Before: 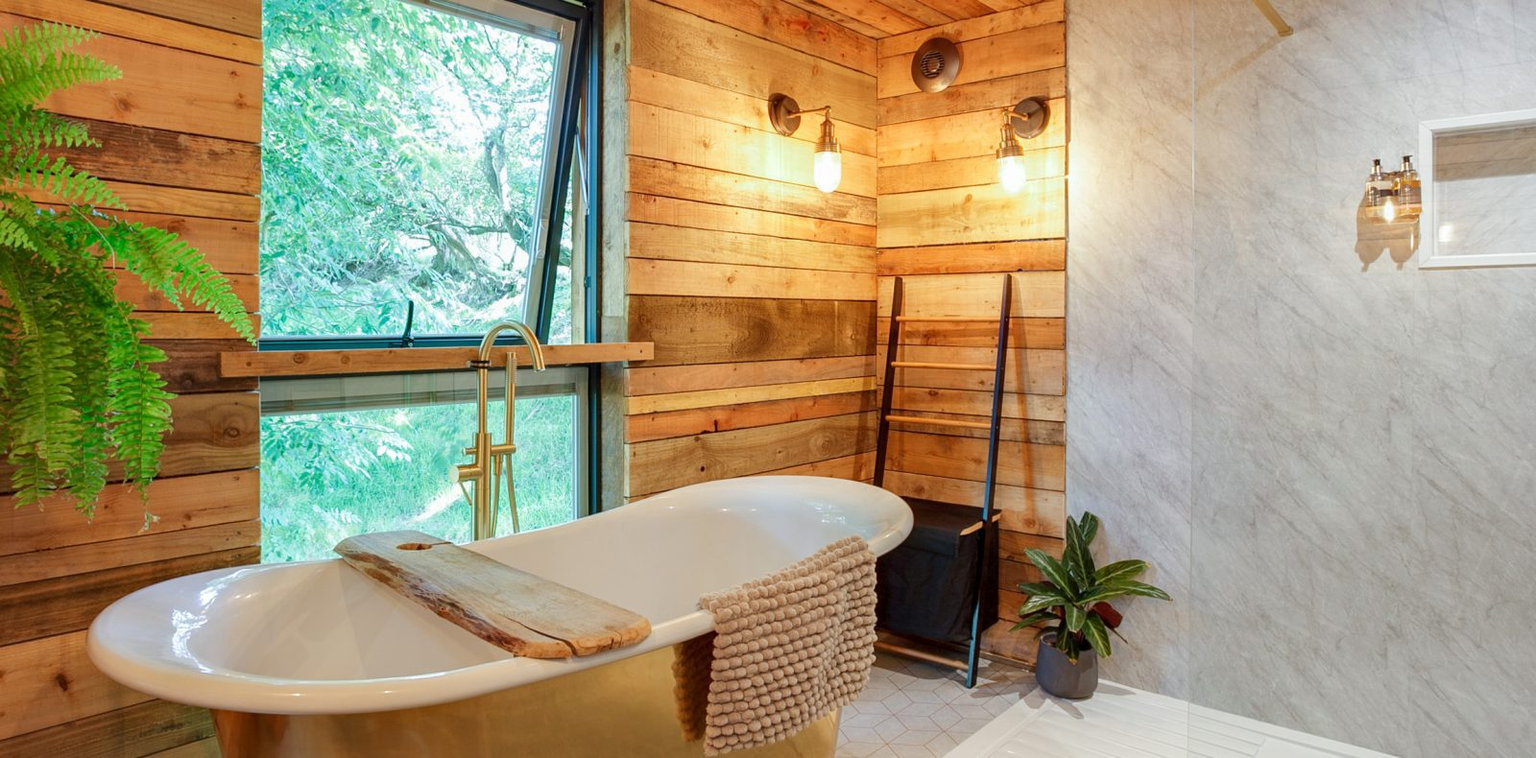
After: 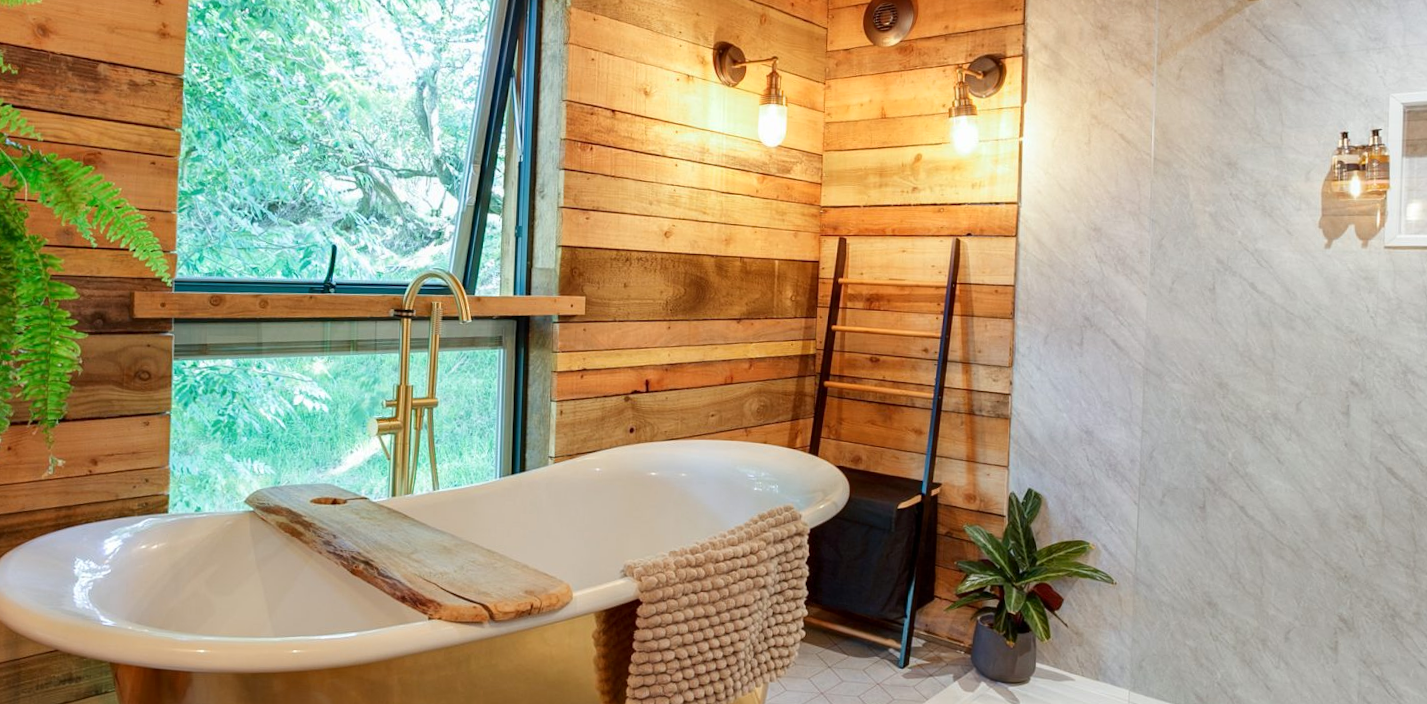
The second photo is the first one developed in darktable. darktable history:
crop and rotate: angle -1.96°, left 3.097%, top 4.154%, right 1.586%, bottom 0.529%
shadows and highlights: shadows -30, highlights 30
